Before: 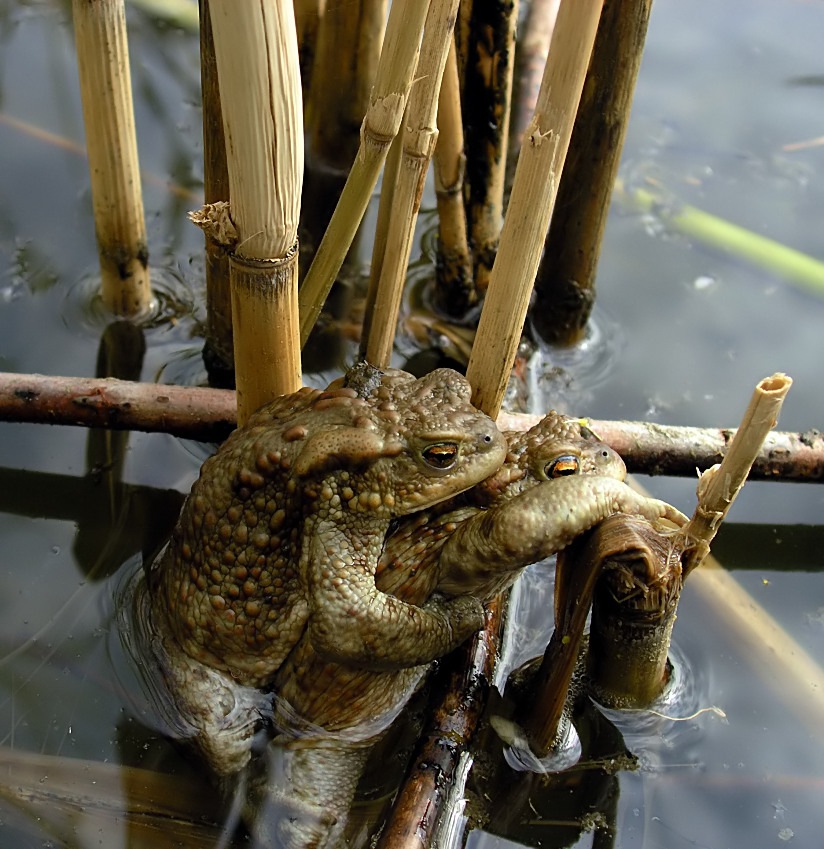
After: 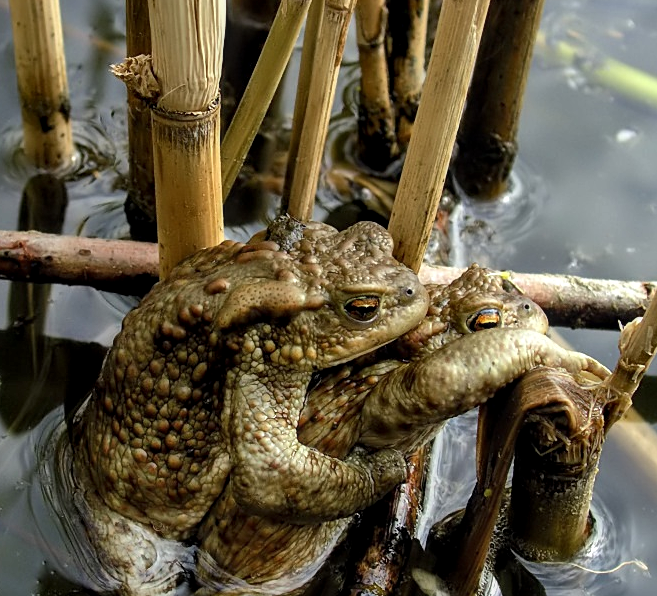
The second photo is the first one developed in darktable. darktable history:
local contrast: detail 130%
shadows and highlights: soften with gaussian
crop: left 9.541%, top 17.4%, right 10.715%, bottom 12.324%
